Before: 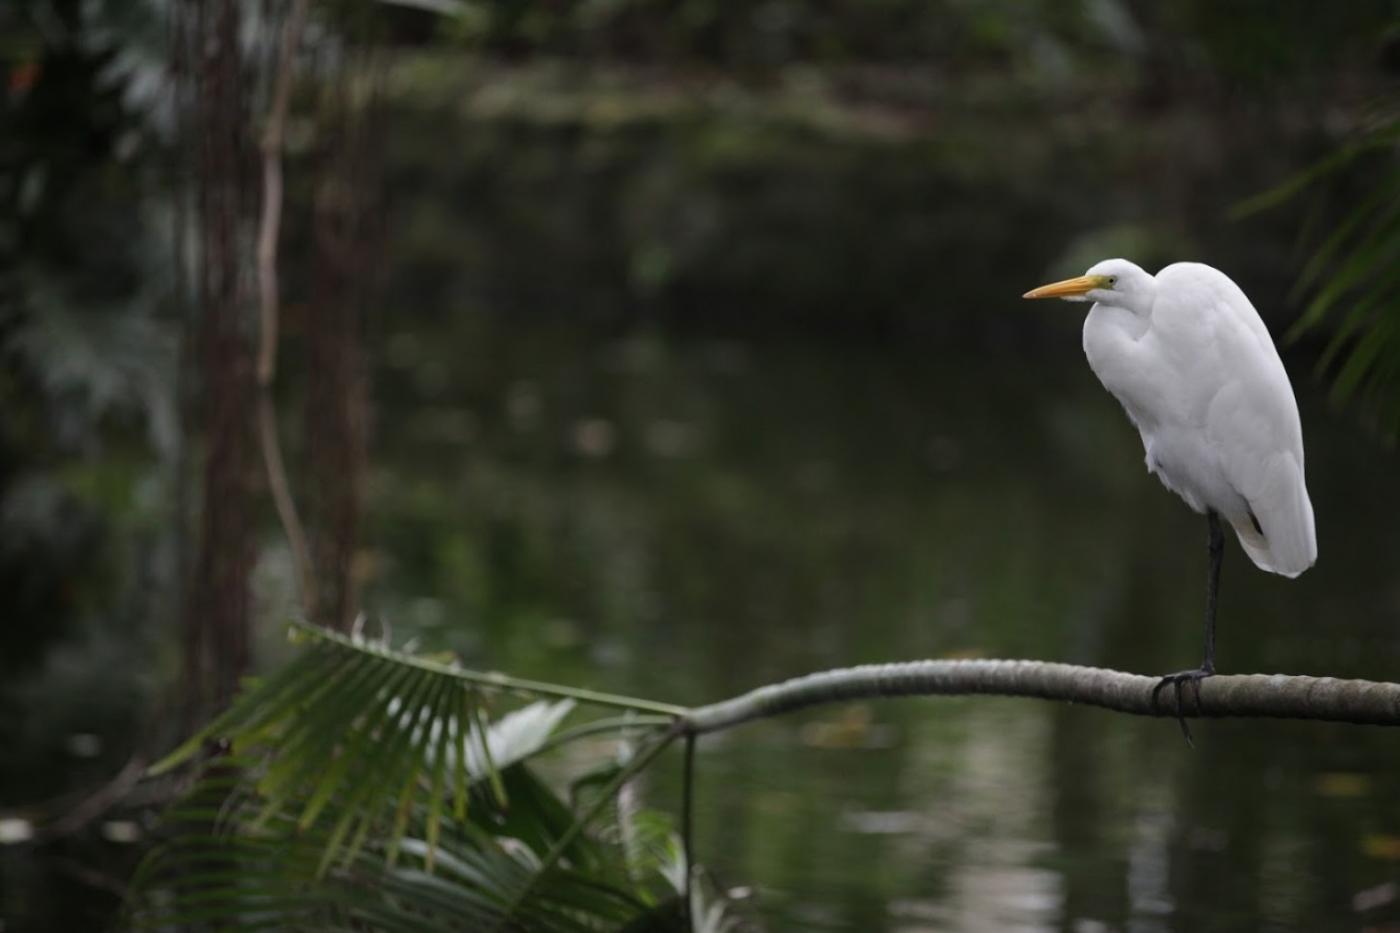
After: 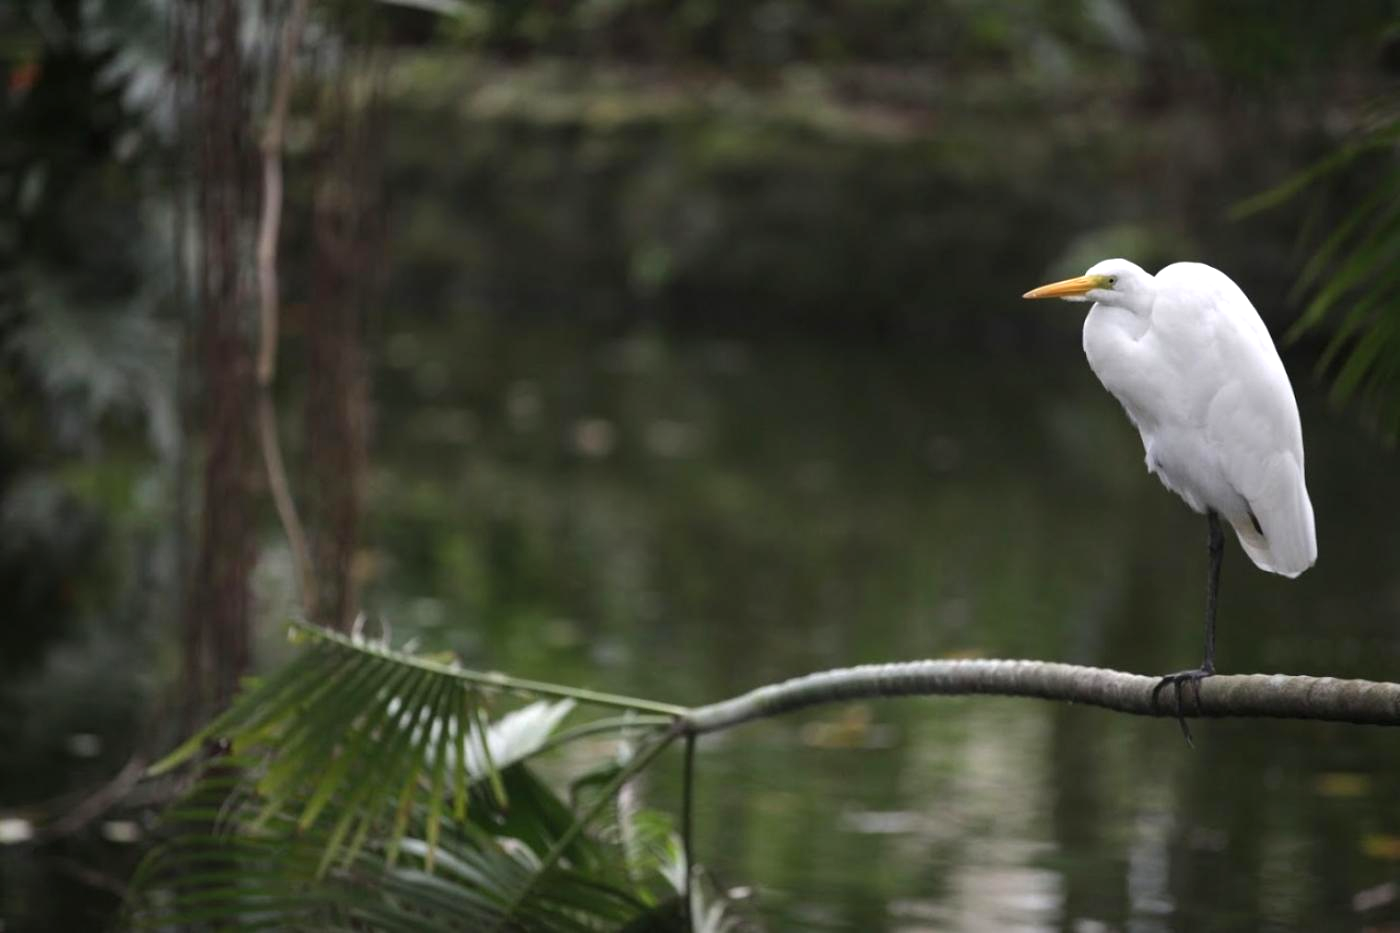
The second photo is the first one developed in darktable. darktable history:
exposure: black level correction 0, exposure 0.595 EV, compensate highlight preservation false
